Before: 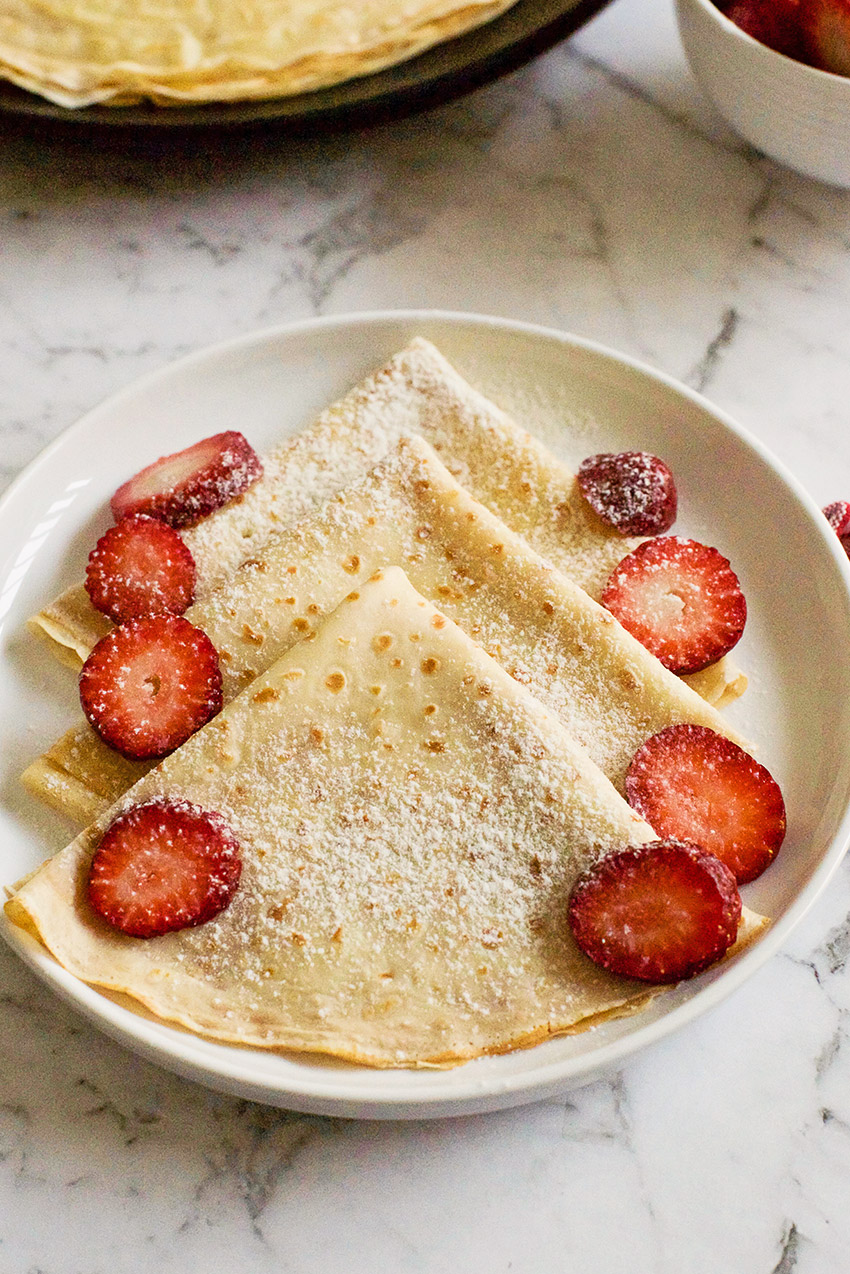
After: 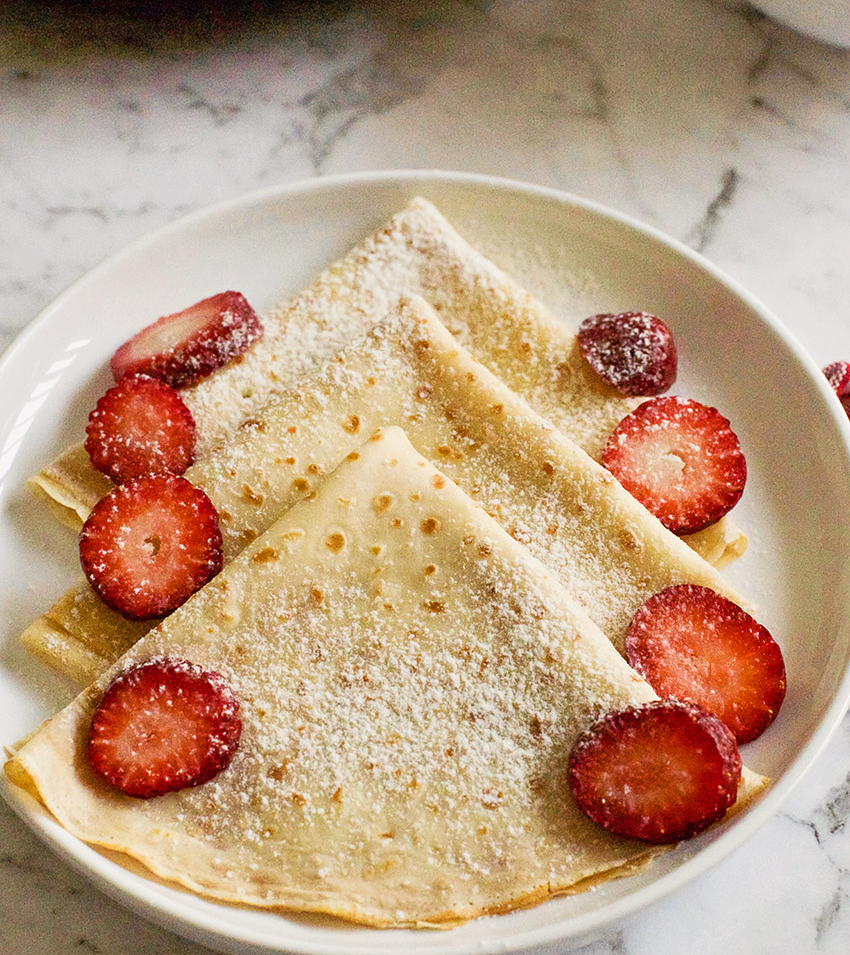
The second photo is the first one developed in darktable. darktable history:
crop: top 11.038%, bottom 13.962%
shadows and highlights: shadows 37.27, highlights -28.18, soften with gaussian
